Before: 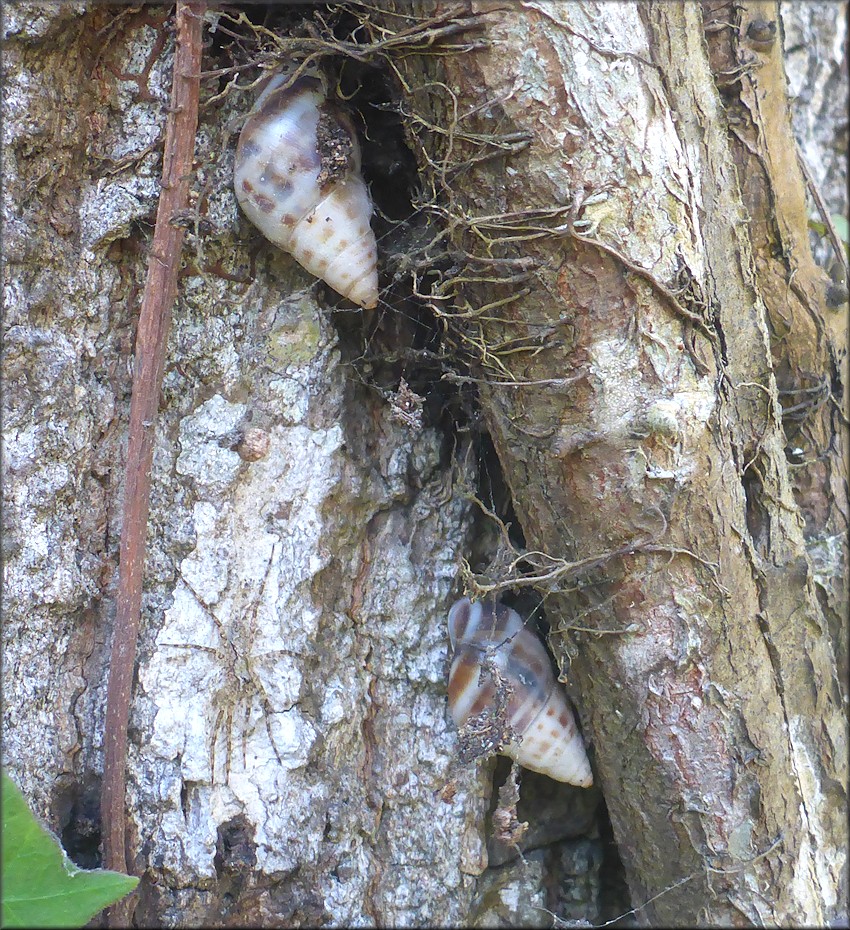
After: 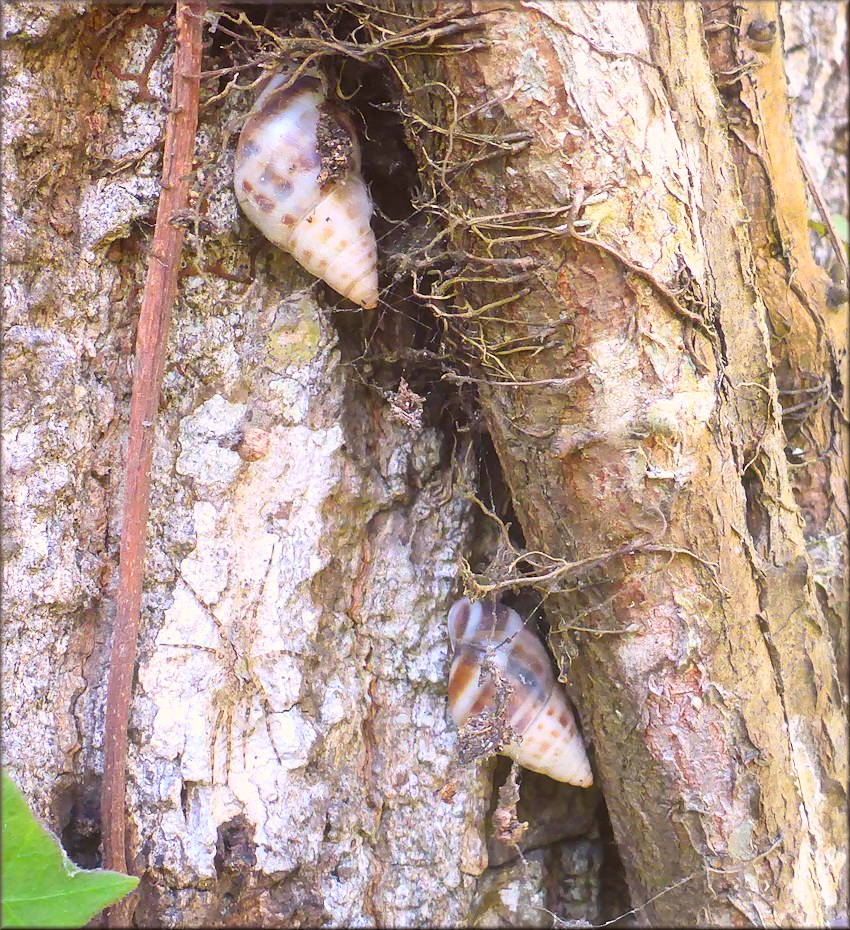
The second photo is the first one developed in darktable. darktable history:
contrast brightness saturation: contrast 0.201, brightness 0.196, saturation 0.793
color correction: highlights a* 10.21, highlights b* 9.67, shadows a* 7.96, shadows b* 7.82, saturation 0.779
